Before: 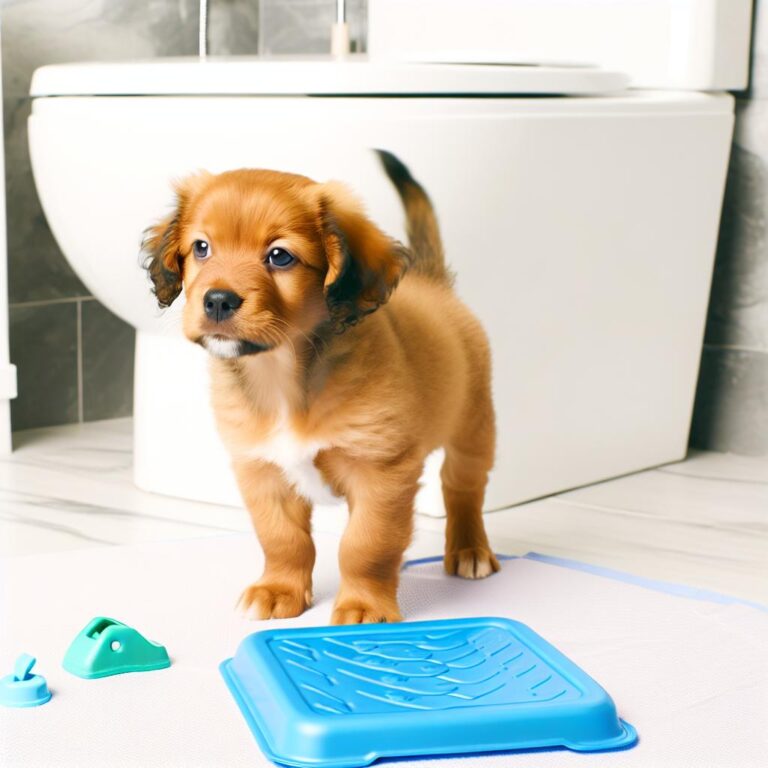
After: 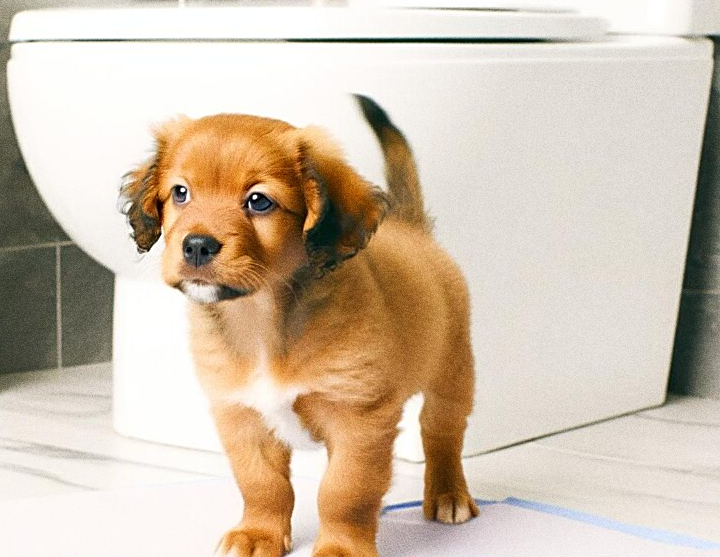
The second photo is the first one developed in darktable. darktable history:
crop: left 2.737%, top 7.287%, right 3.421%, bottom 20.179%
sharpen: on, module defaults
grain: coarseness 0.09 ISO, strength 40%
